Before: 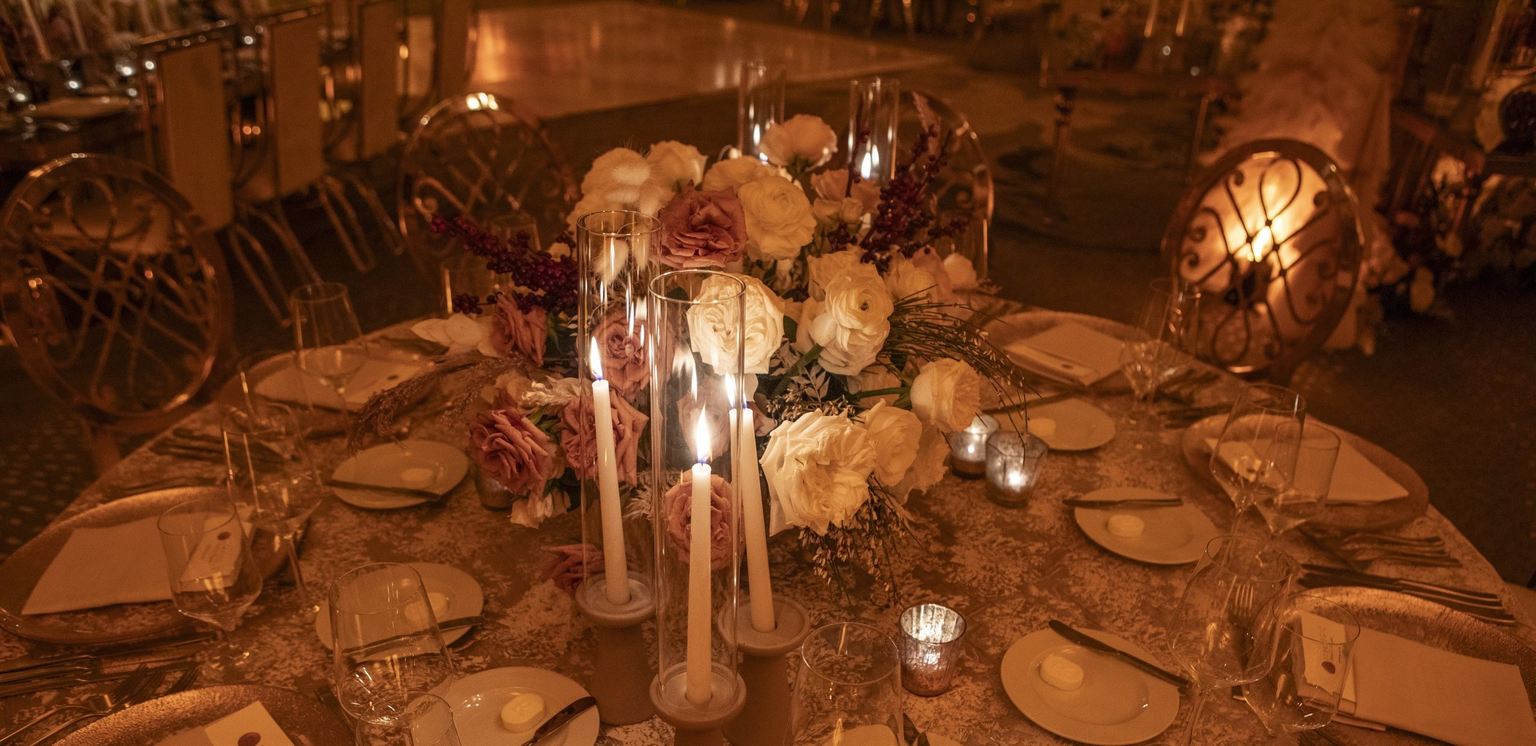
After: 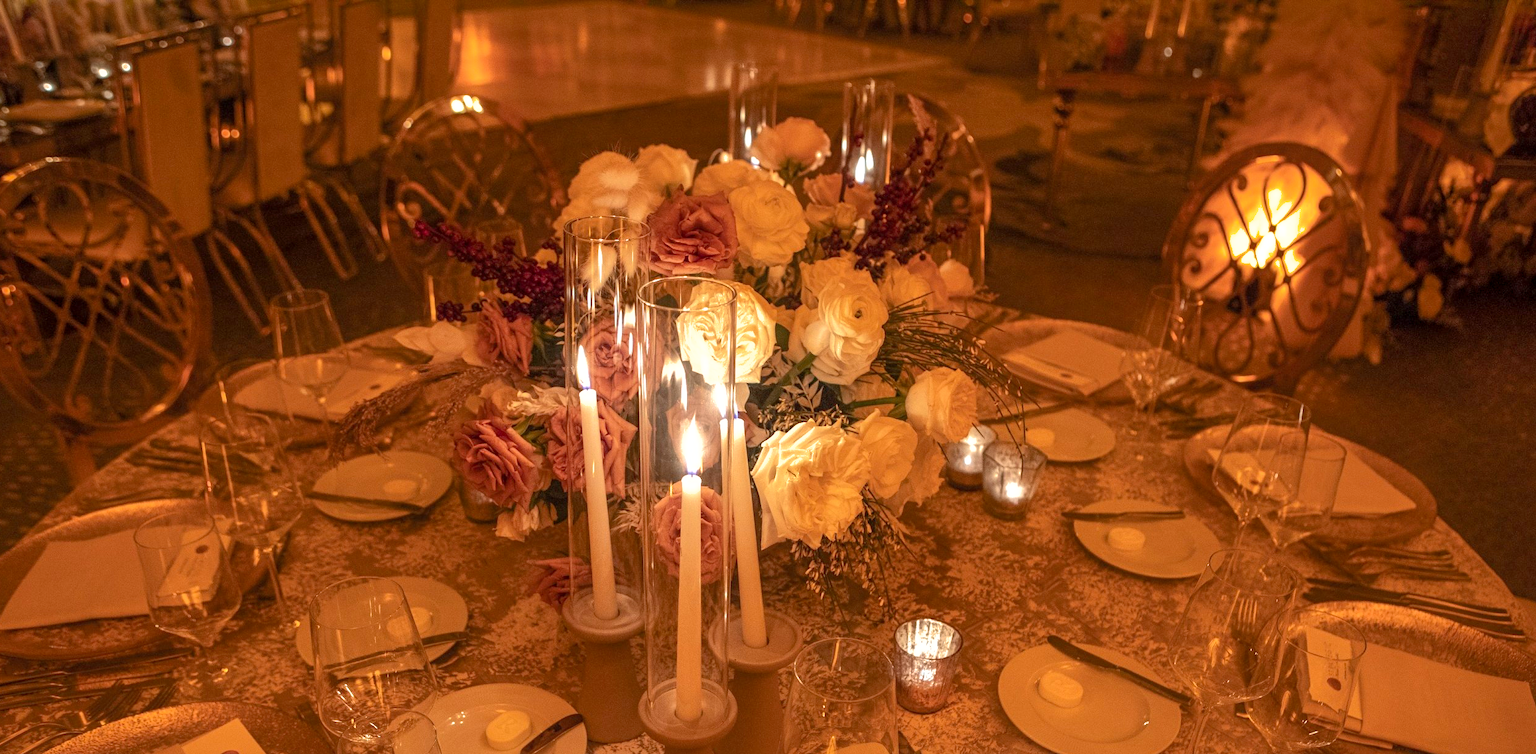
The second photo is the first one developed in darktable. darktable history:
crop and rotate: left 1.774%, right 0.633%, bottom 1.28%
exposure: black level correction 0.001, exposure 0.675 EV, compensate highlight preservation false
contrast equalizer: y [[0.5, 0.5, 0.468, 0.5, 0.5, 0.5], [0.5 ×6], [0.5 ×6], [0 ×6], [0 ×6]]
shadows and highlights: shadows 40, highlights -60
contrast brightness saturation: saturation 0.1
